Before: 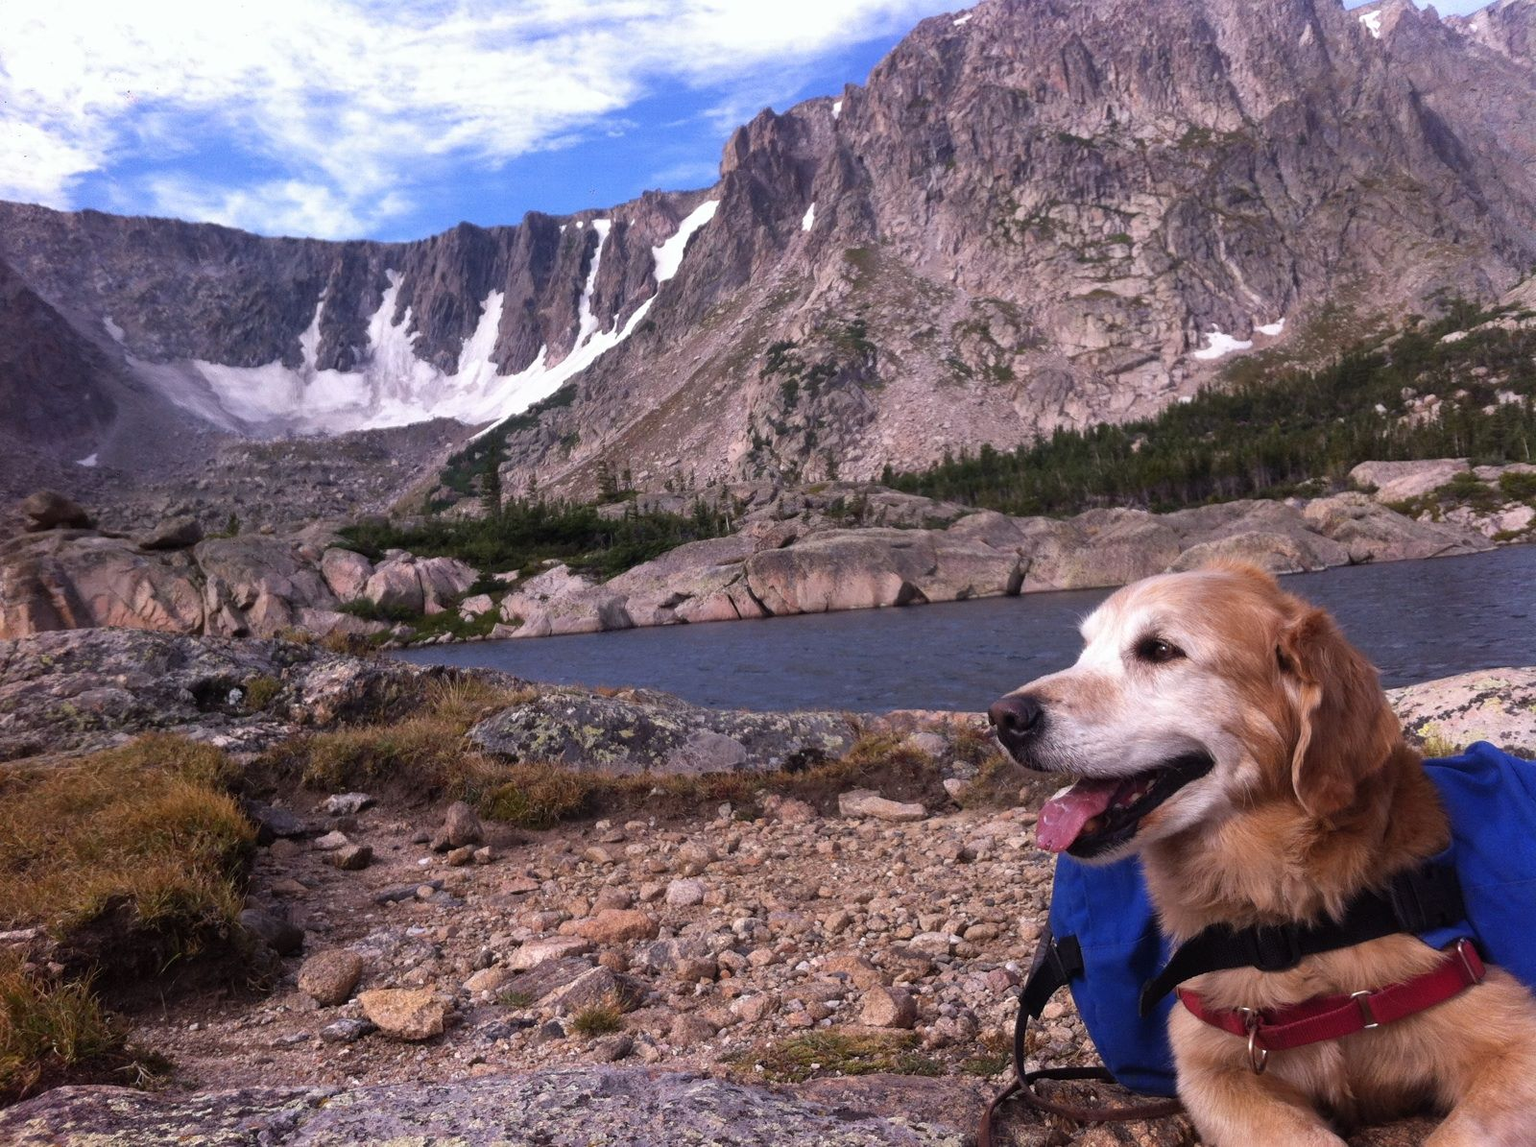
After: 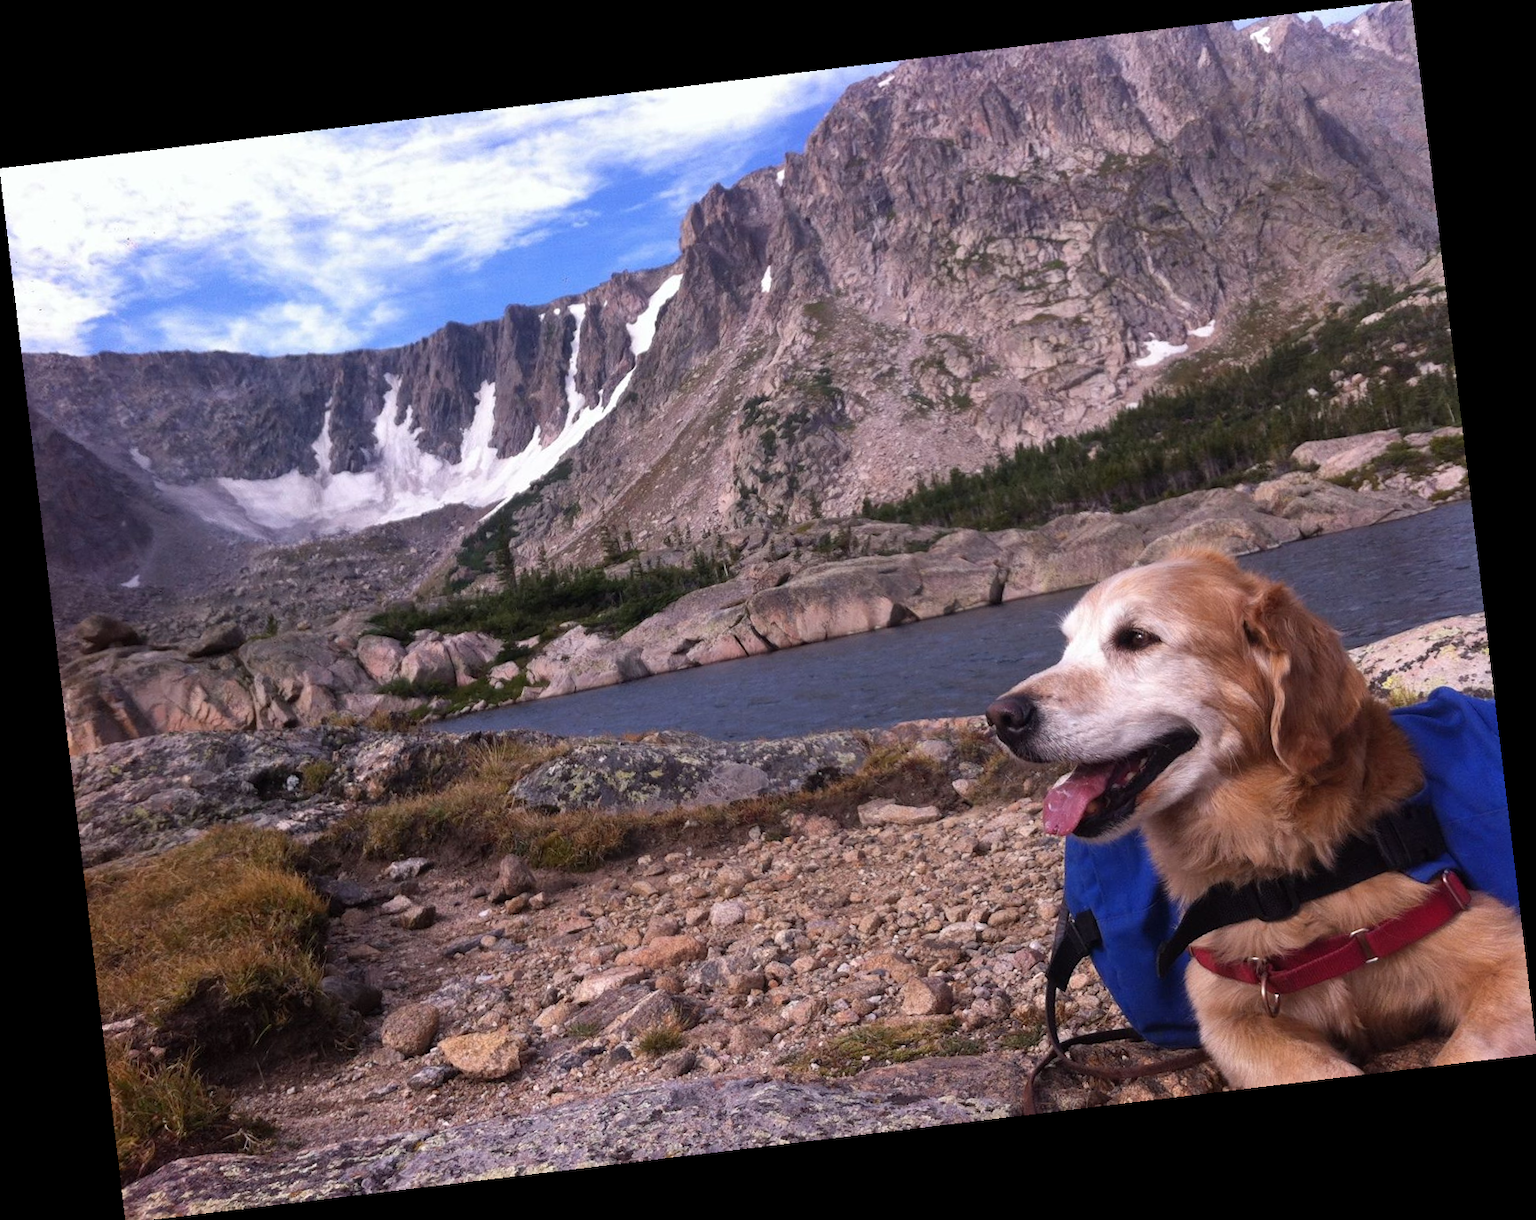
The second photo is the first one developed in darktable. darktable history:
rotate and perspective: rotation -6.83°, automatic cropping off
crop: bottom 0.071%
